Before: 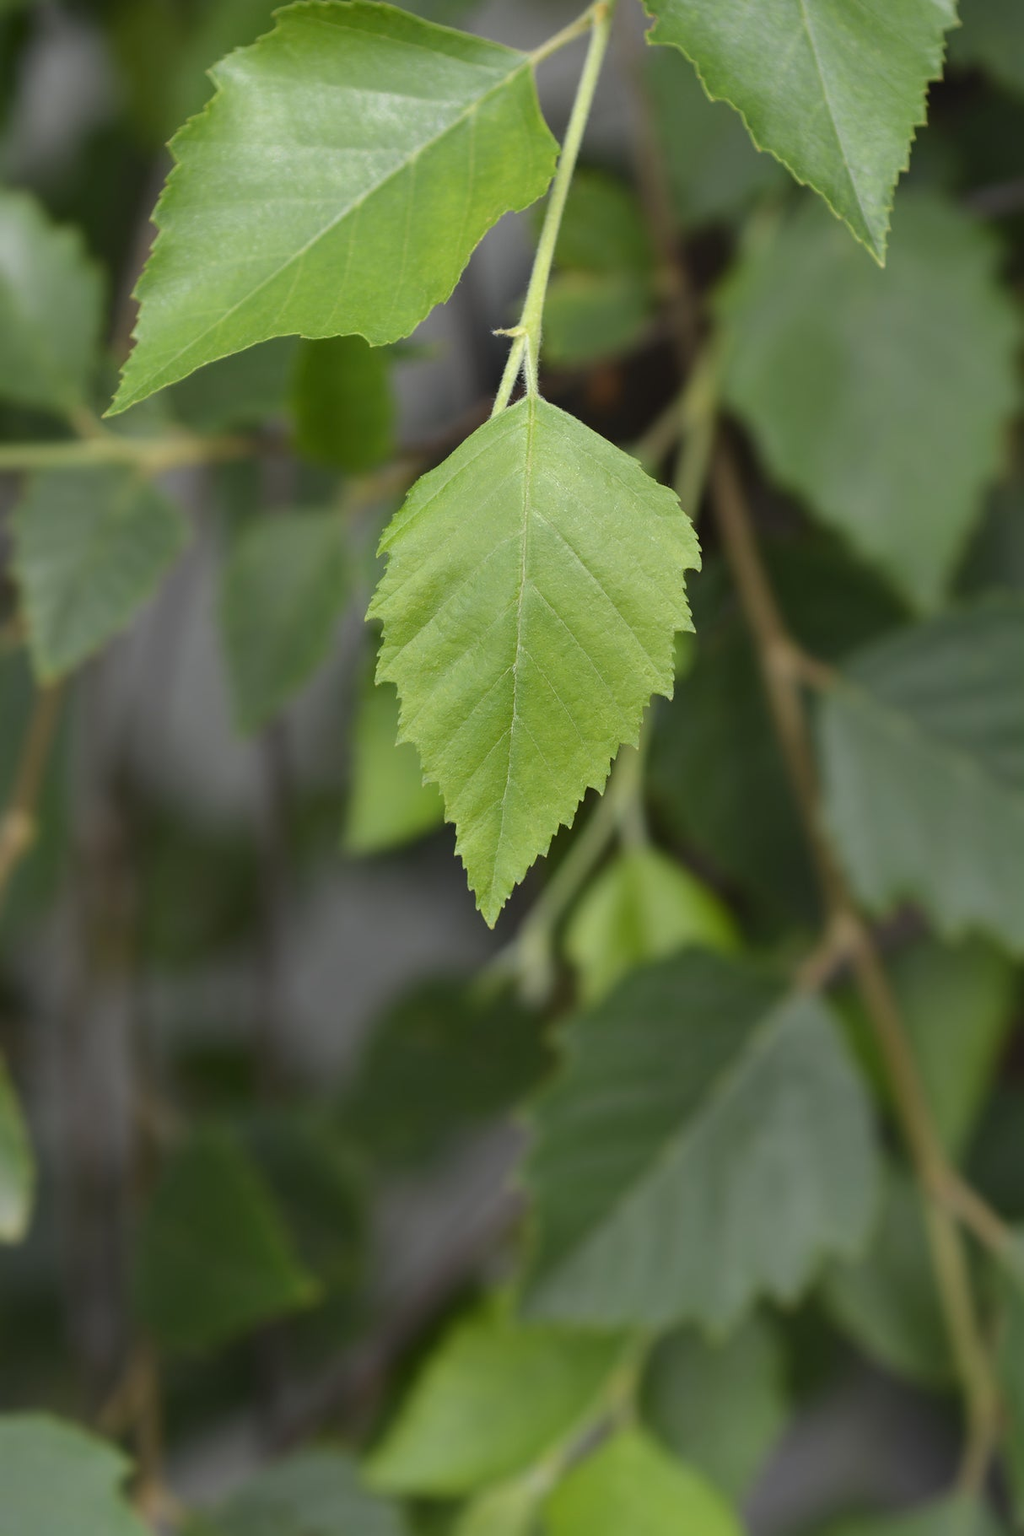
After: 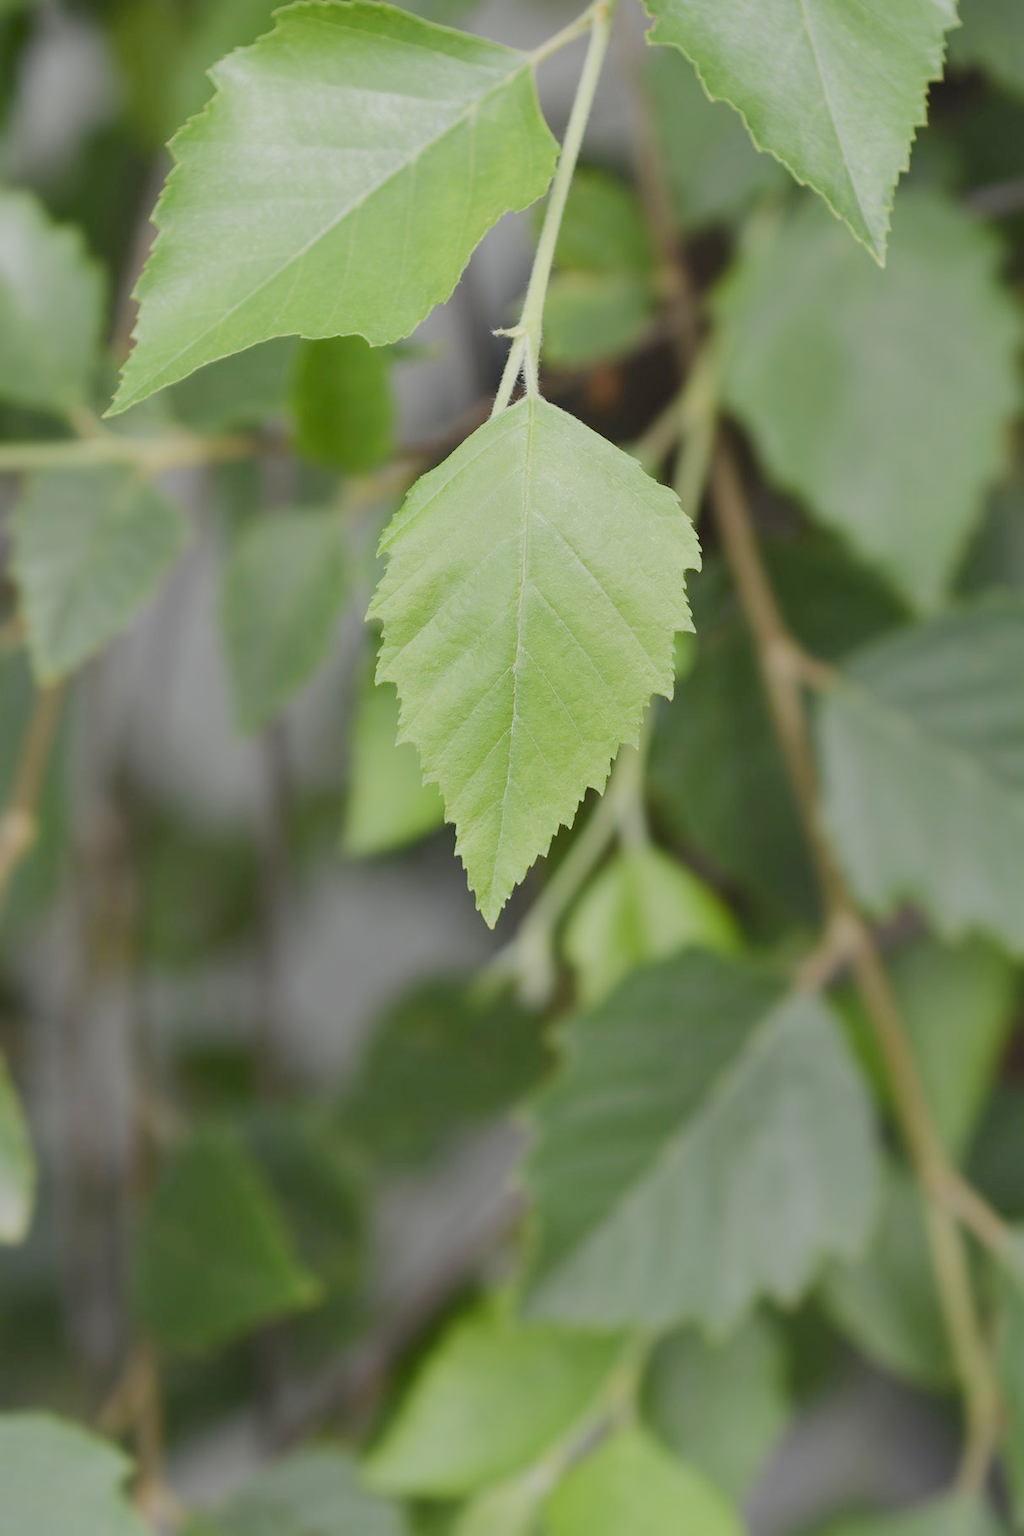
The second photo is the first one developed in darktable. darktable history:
sigmoid: contrast 1.05, skew -0.15
white balance: emerald 1
exposure: black level correction 0, exposure 0.95 EV, compensate exposure bias true, compensate highlight preservation false
